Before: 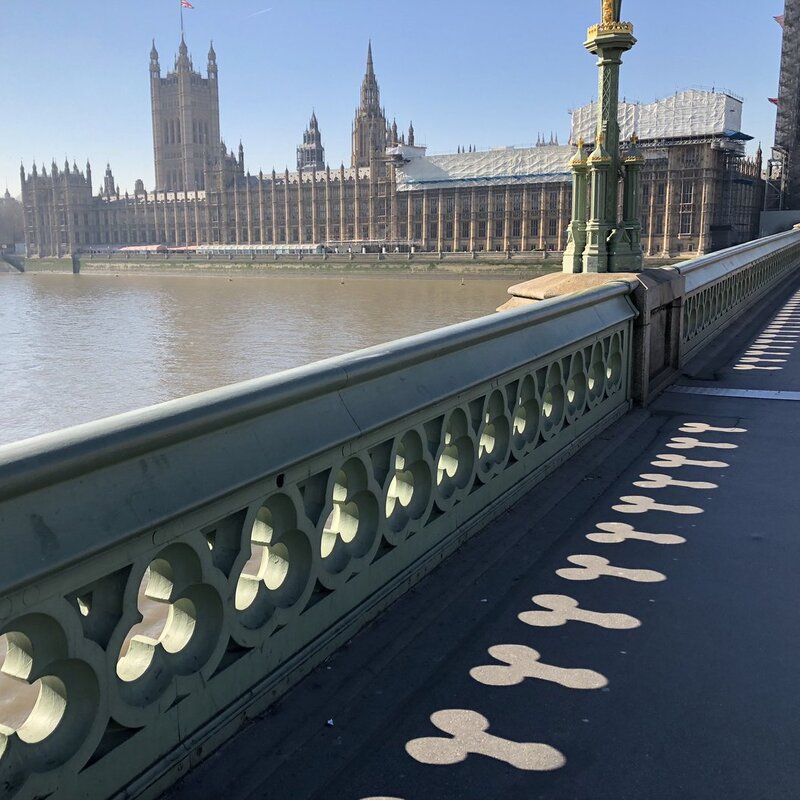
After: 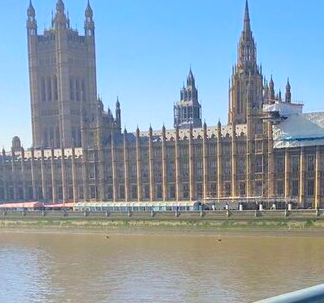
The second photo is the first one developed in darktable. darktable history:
white balance: red 0.986, blue 1.01
color correction: saturation 1.8
crop: left 15.452%, top 5.459%, right 43.956%, bottom 56.62%
